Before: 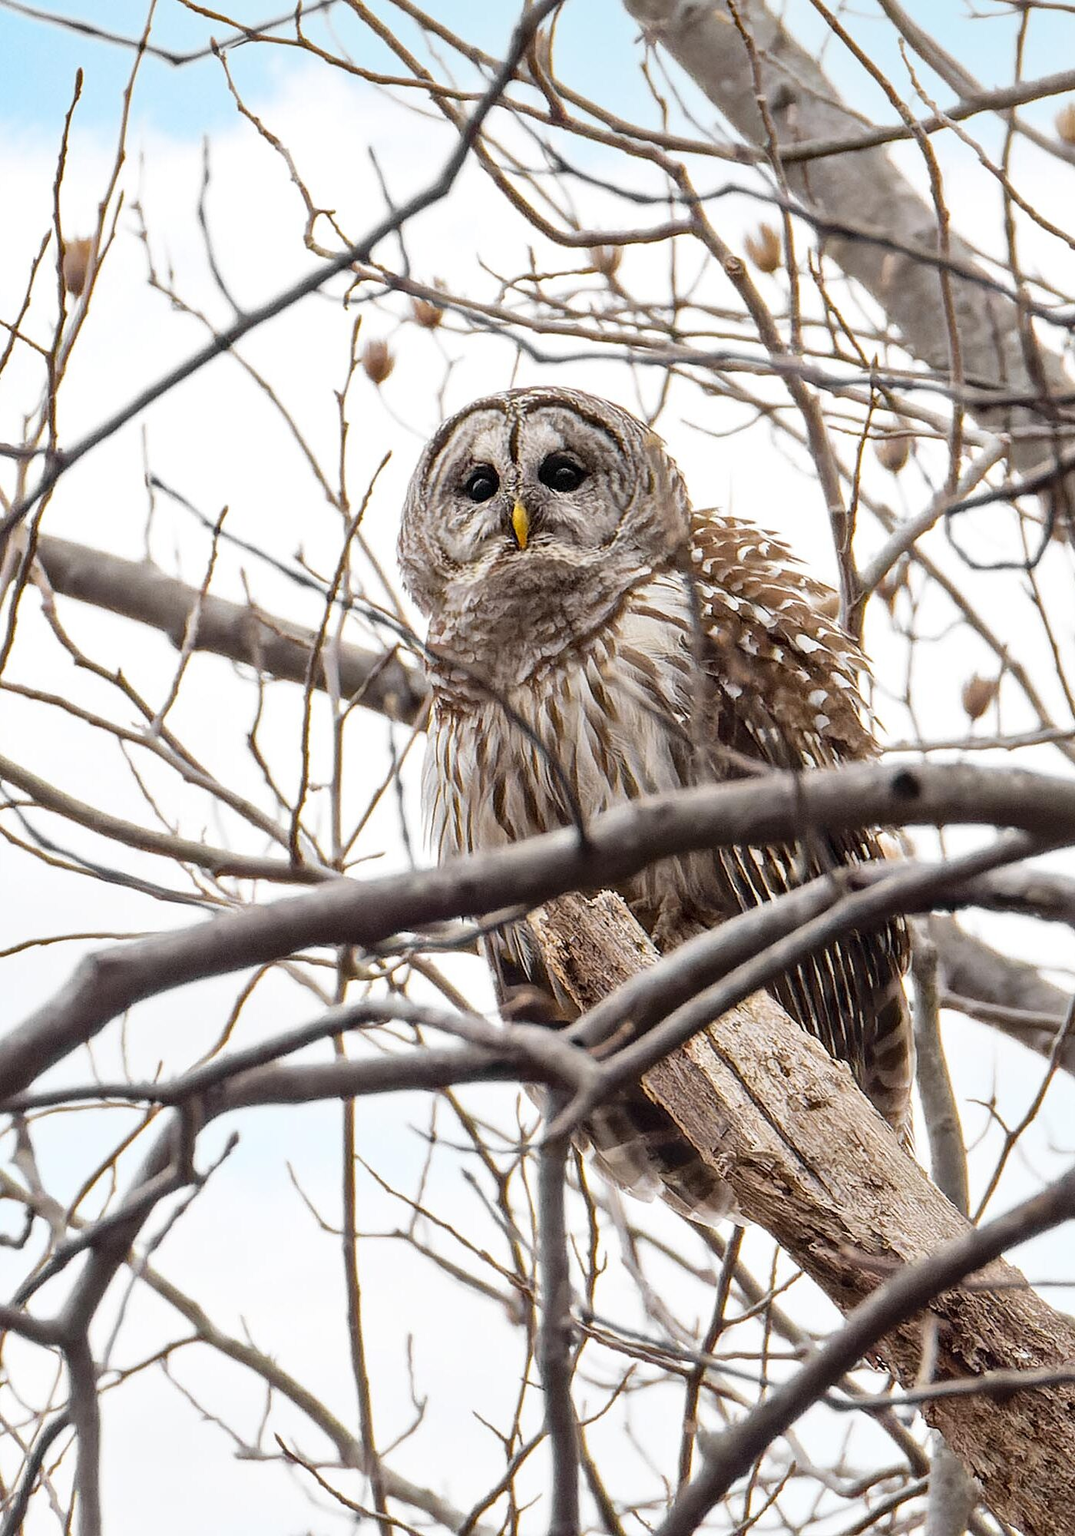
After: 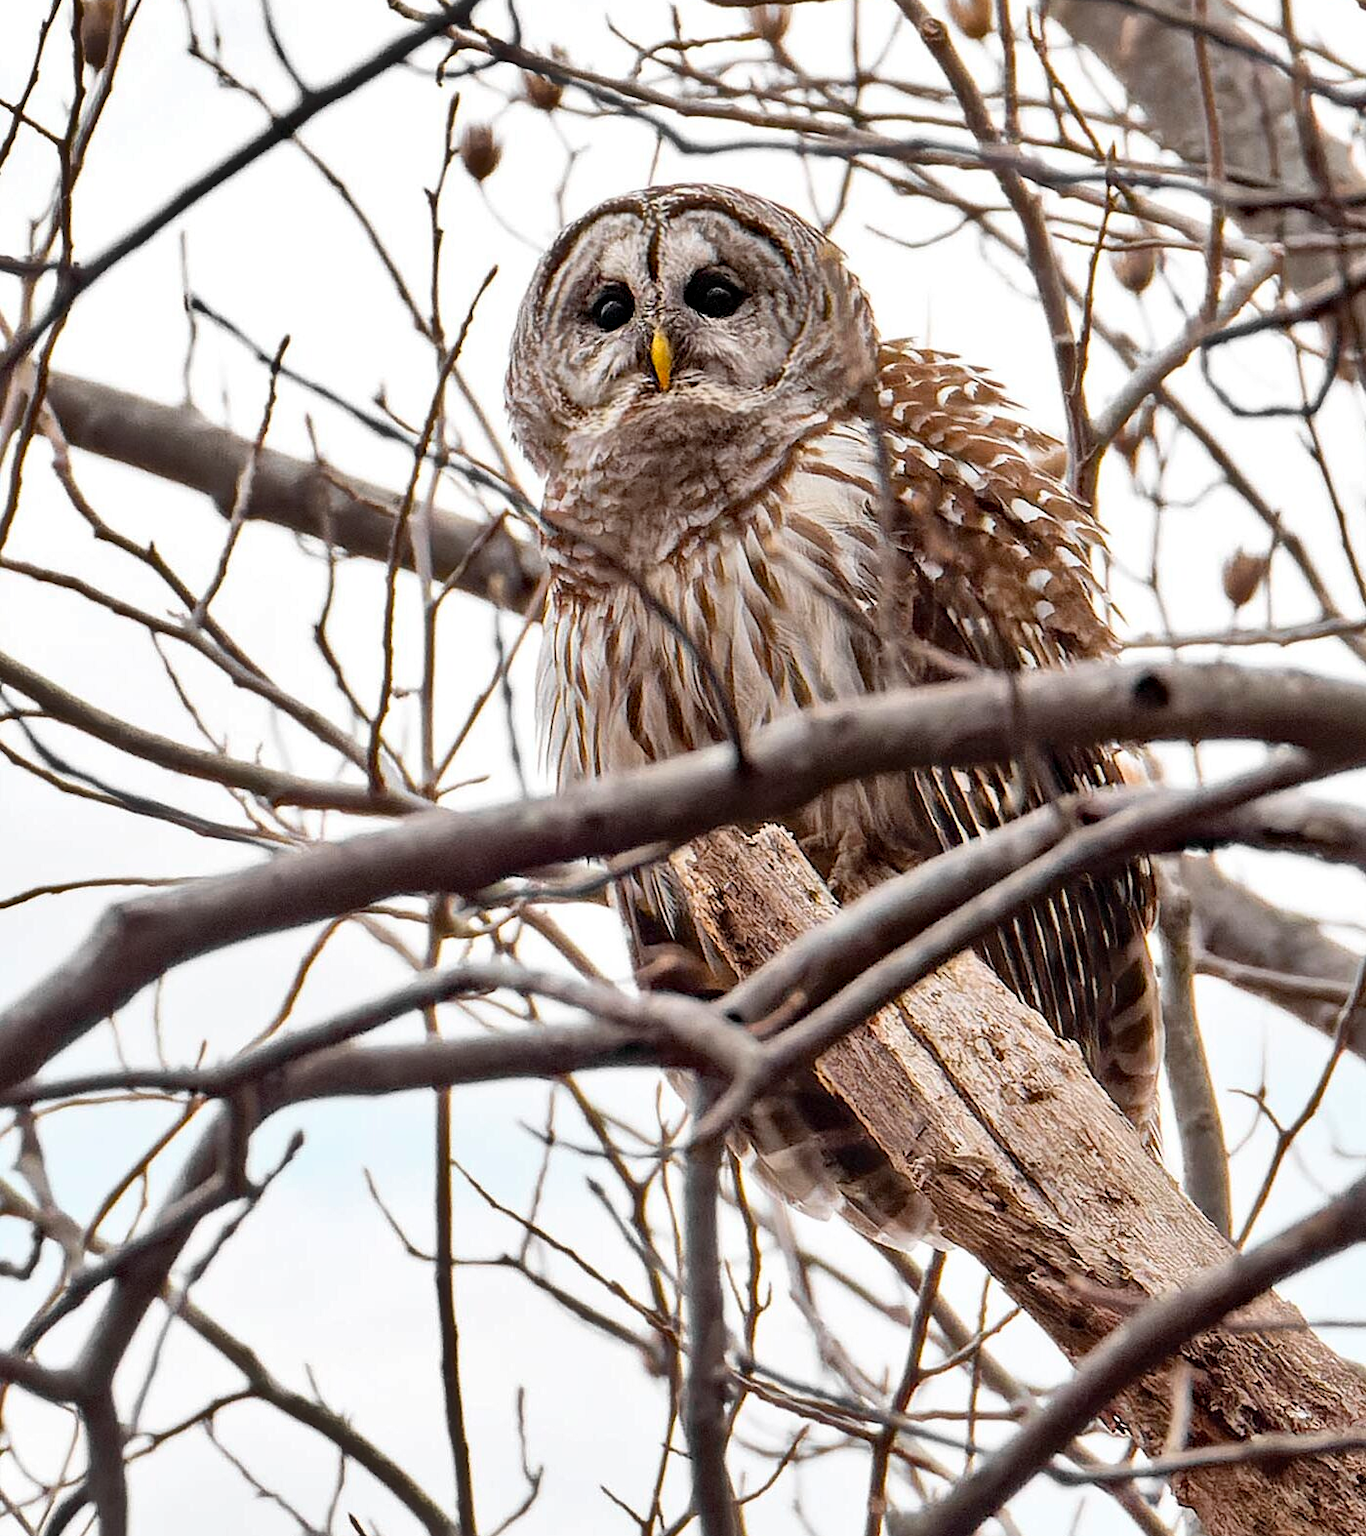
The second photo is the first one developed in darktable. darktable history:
crop and rotate: top 15.774%, bottom 5.506%
shadows and highlights: highlights color adjustment 0%, soften with gaussian
haze removal: compatibility mode true, adaptive false
white balance: emerald 1
